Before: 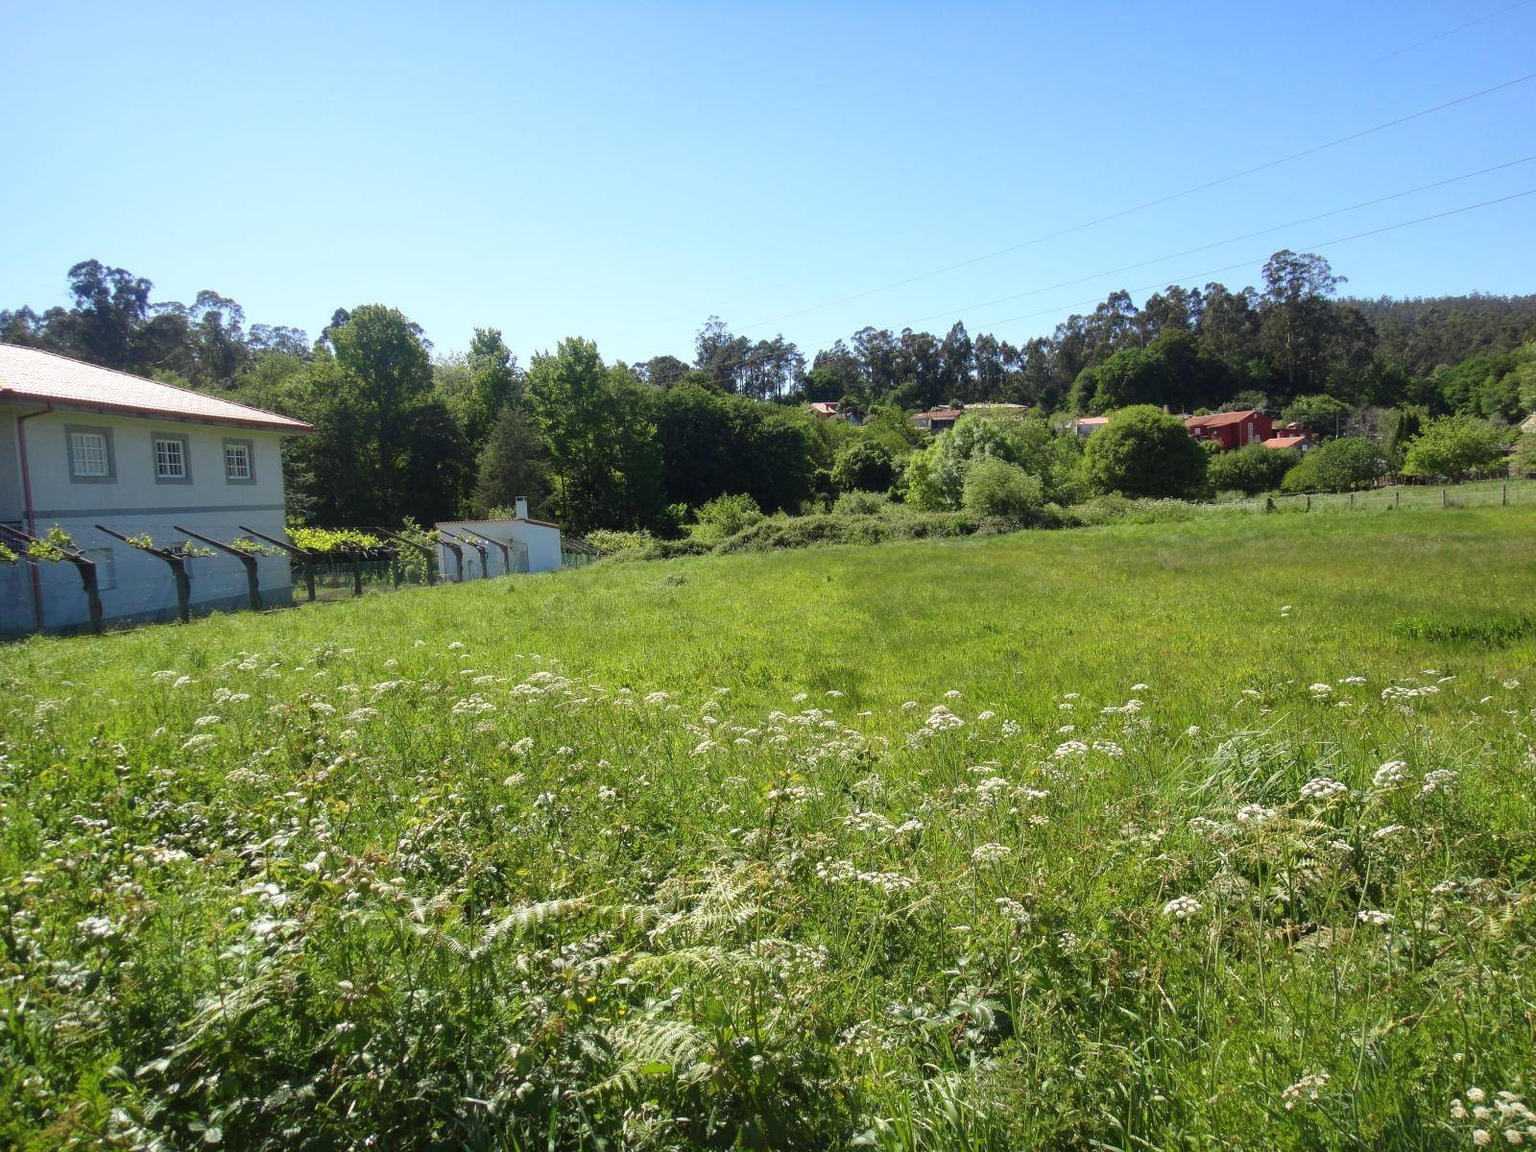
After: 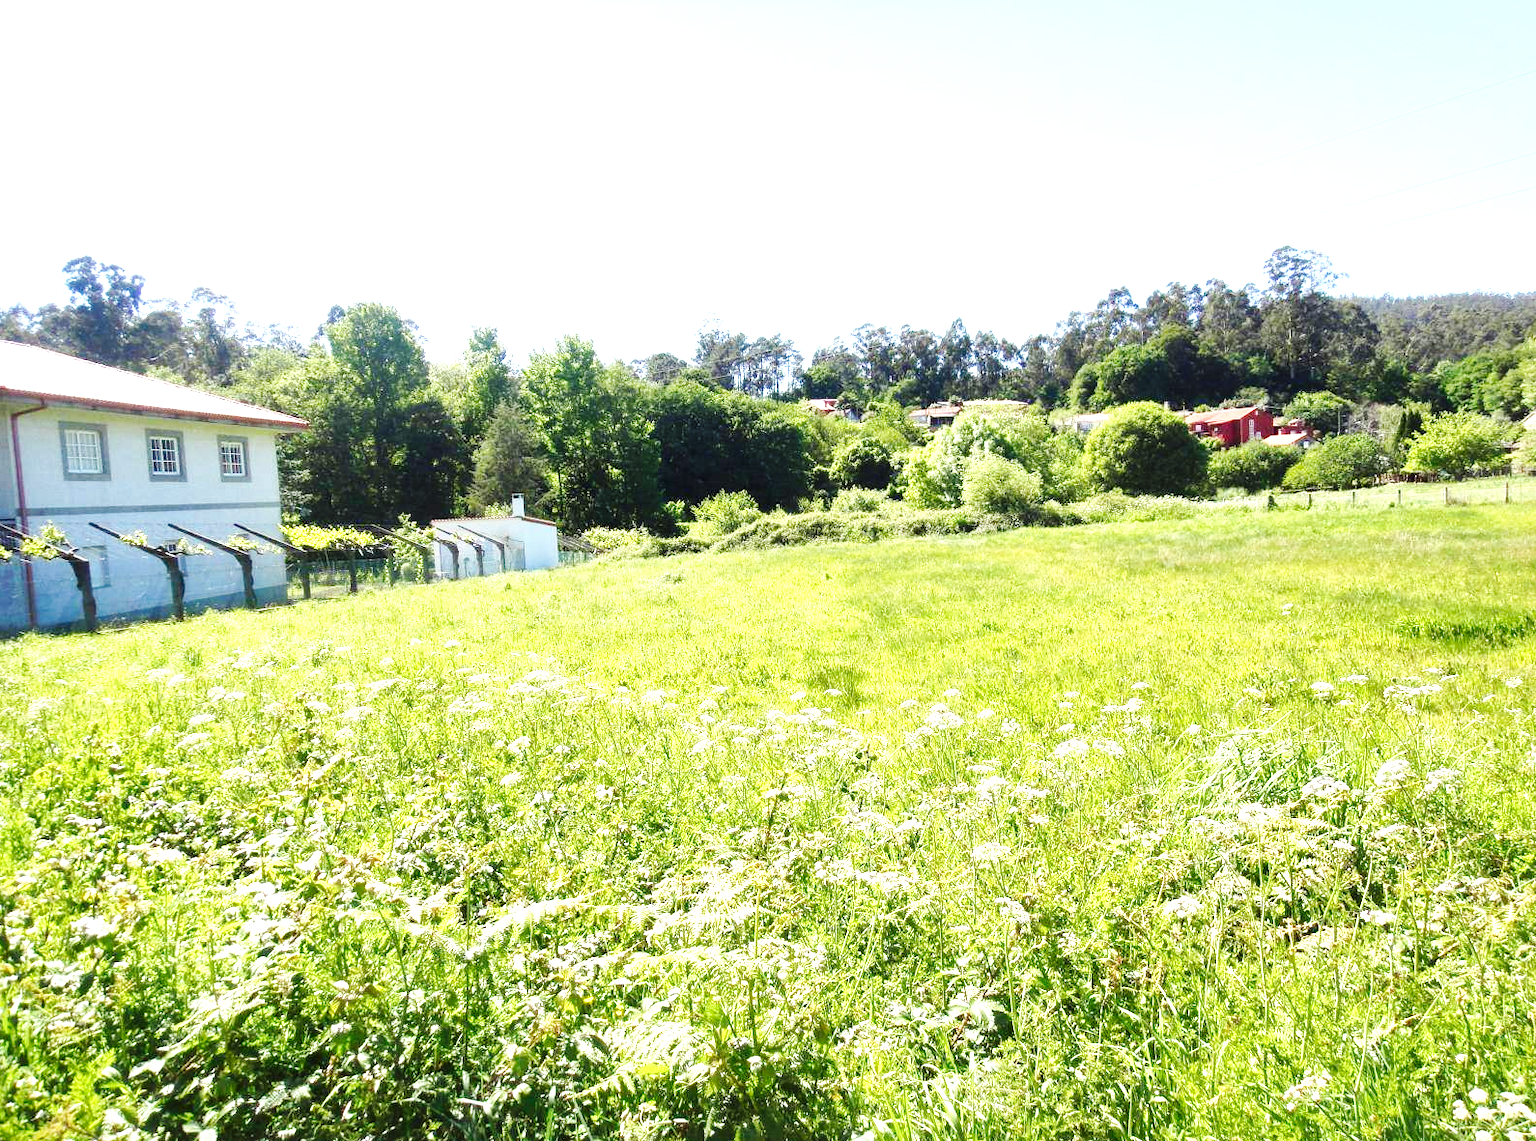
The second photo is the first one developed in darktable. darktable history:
crop: left 0.443%, top 0.536%, right 0.158%, bottom 0.898%
exposure: black level correction 0, exposure 1.451 EV, compensate highlight preservation false
local contrast: mode bilateral grid, contrast 21, coarseness 51, detail 150%, midtone range 0.2
base curve: curves: ch0 [(0, 0) (0.032, 0.025) (0.121, 0.166) (0.206, 0.329) (0.605, 0.79) (1, 1)], preserve colors none
